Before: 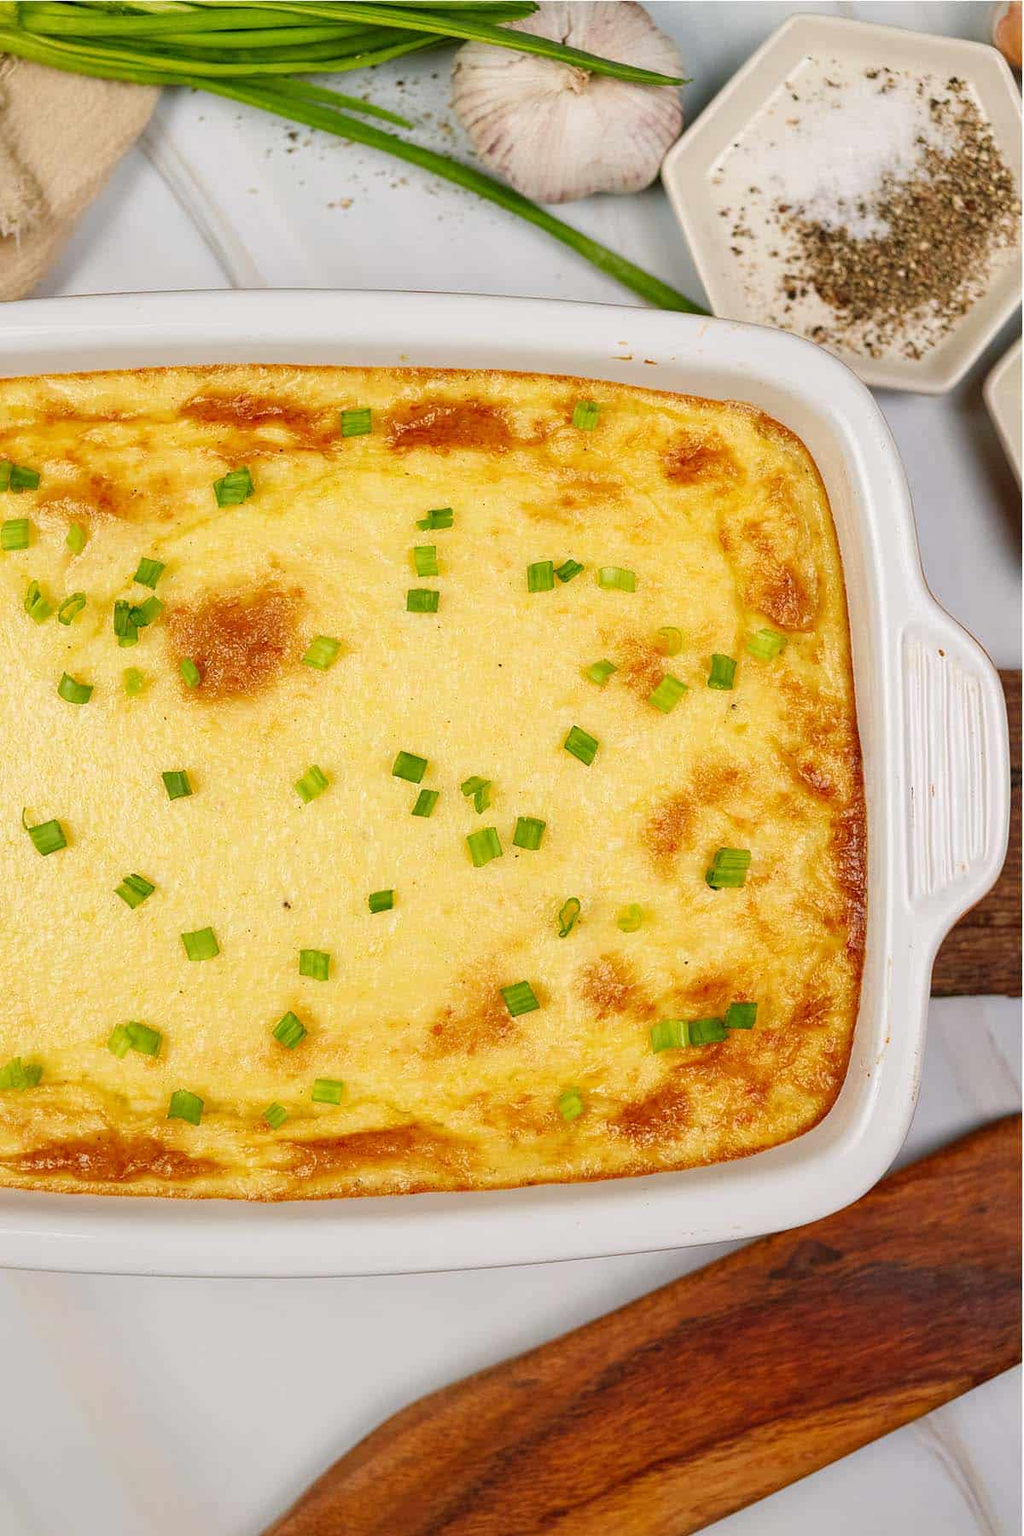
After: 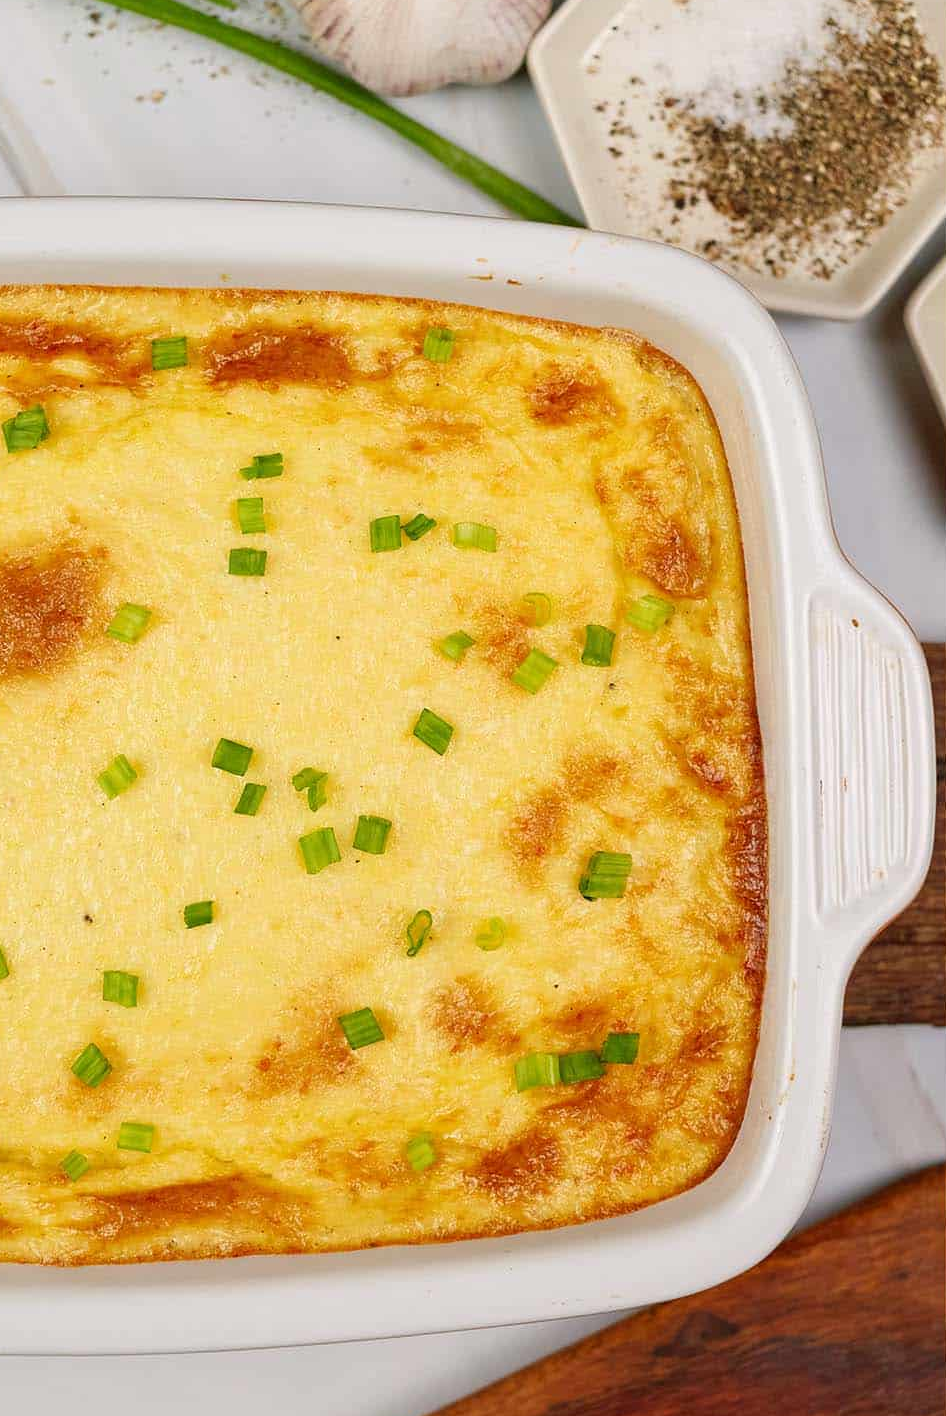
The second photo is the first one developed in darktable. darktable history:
crop and rotate: left 20.74%, top 7.912%, right 0.375%, bottom 13.378%
